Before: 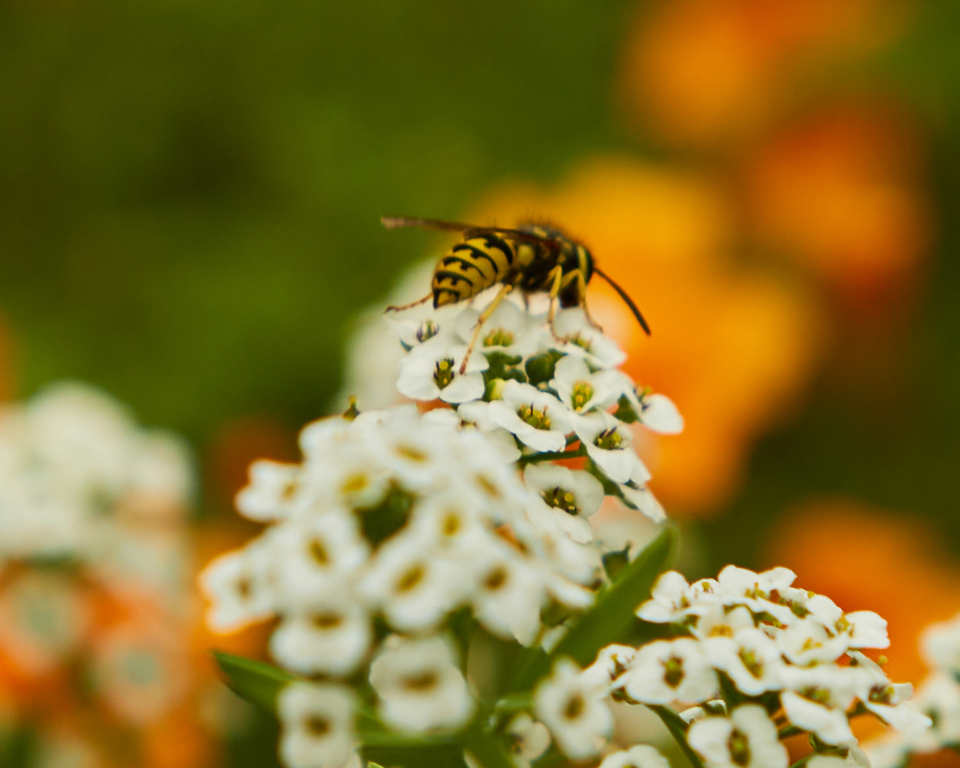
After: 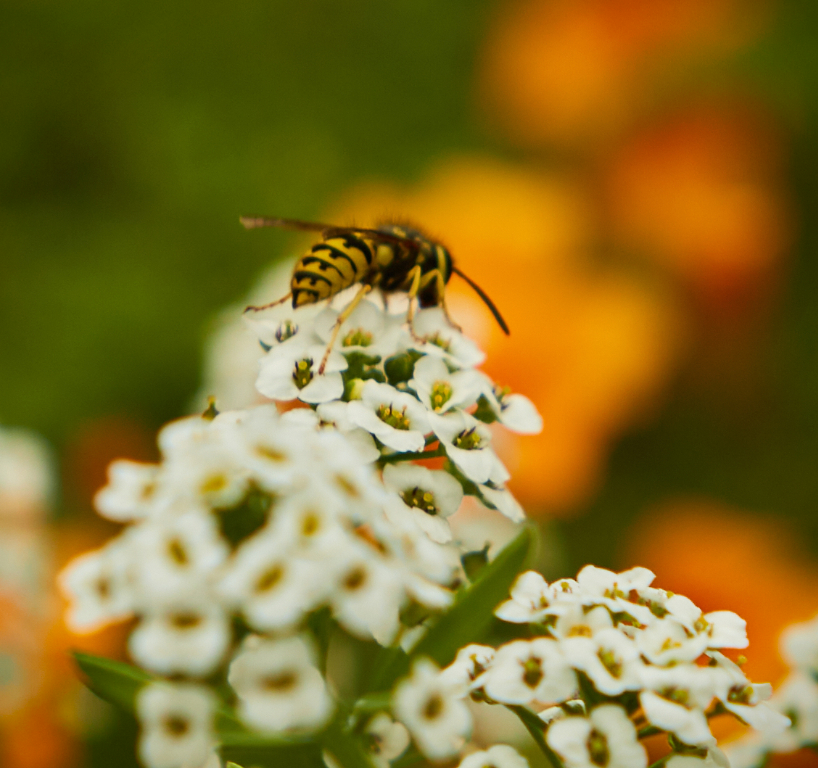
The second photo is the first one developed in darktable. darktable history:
crop and rotate: left 14.721%
vignetting: fall-off start 99.23%, saturation 0.367, center (-0.009, 0)
